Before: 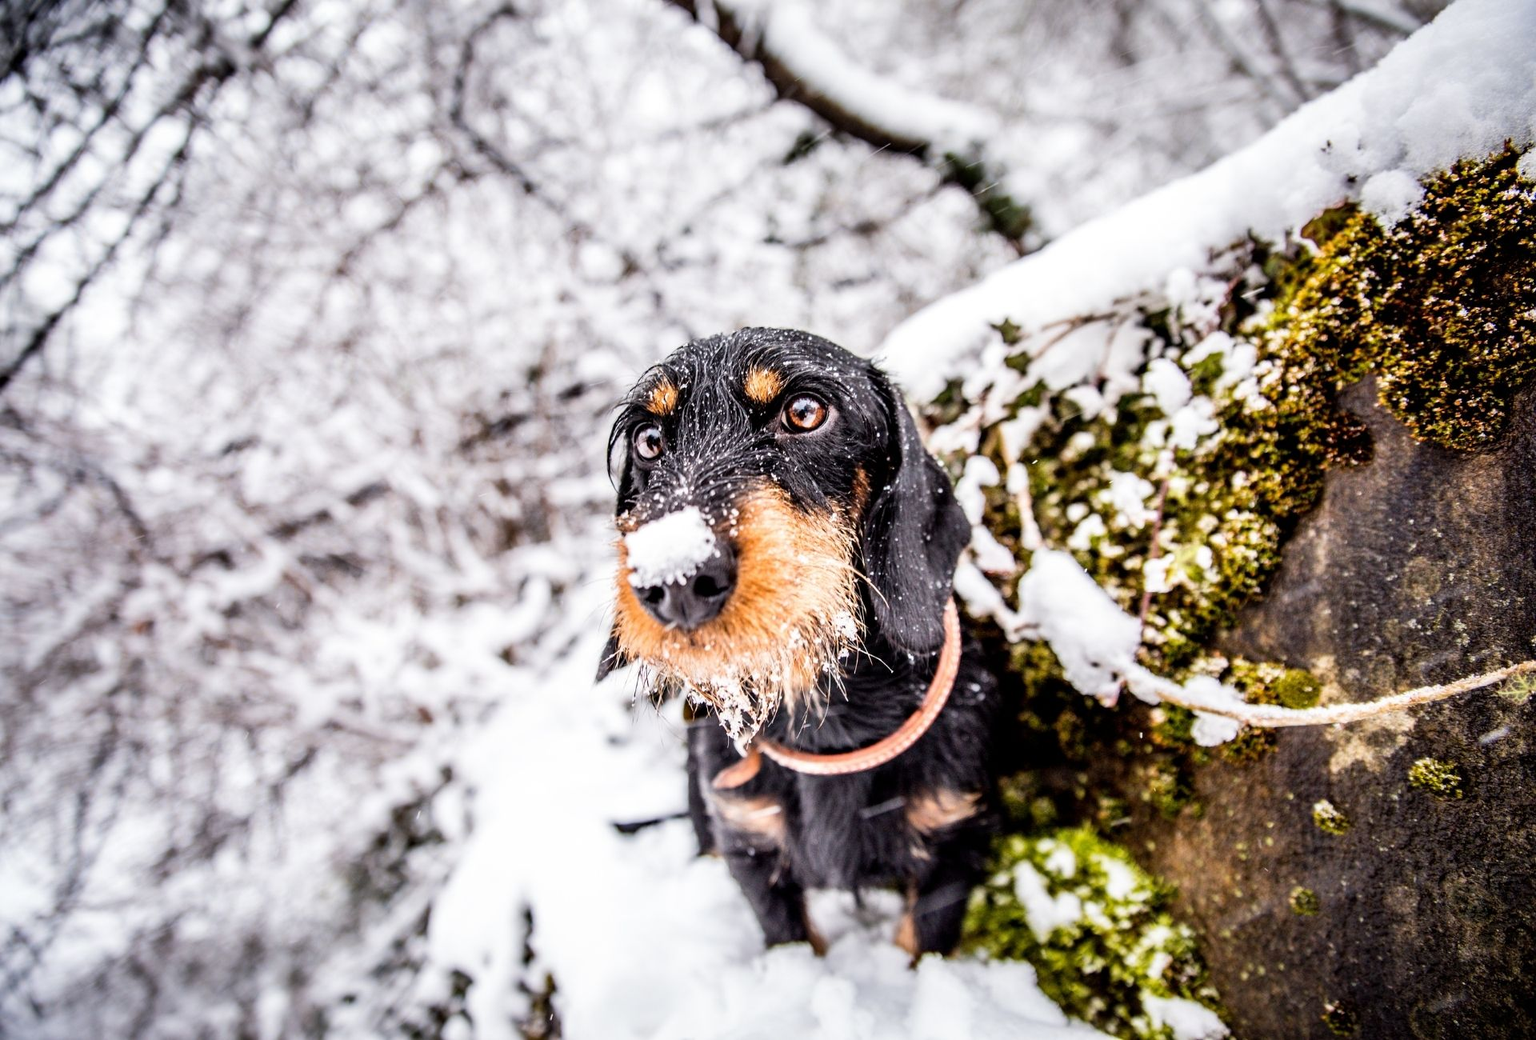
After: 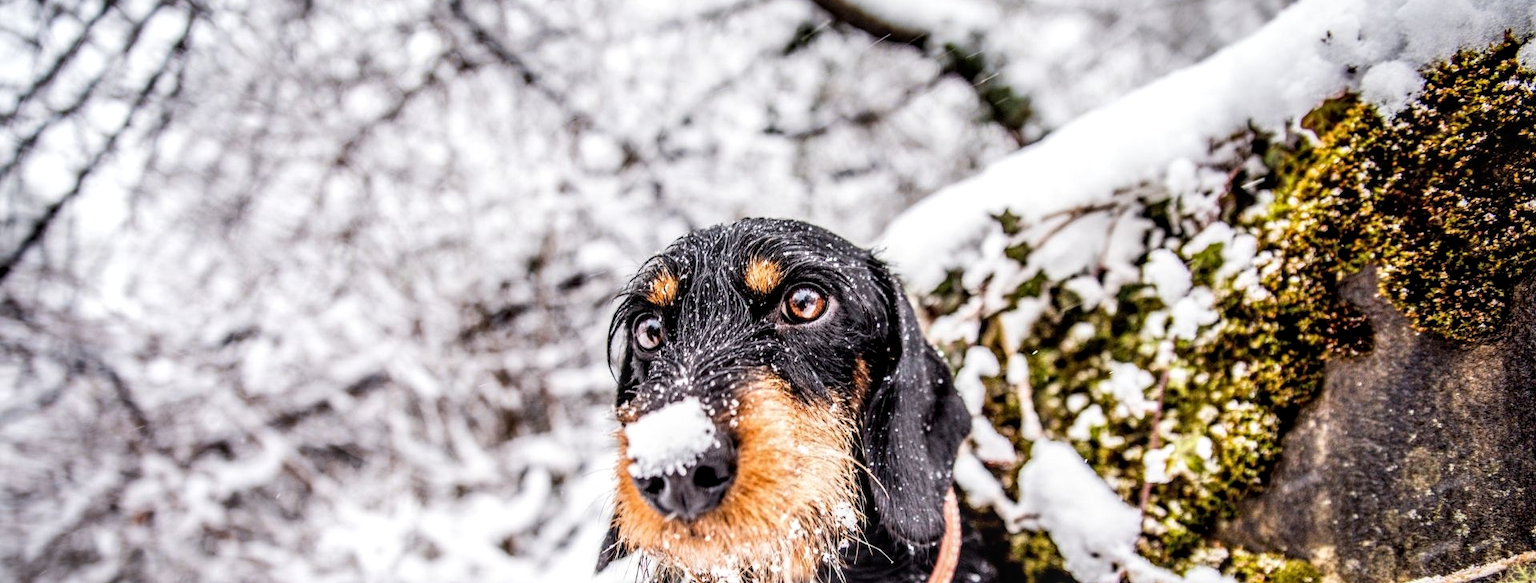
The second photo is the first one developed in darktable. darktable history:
crop and rotate: top 10.605%, bottom 33.274%
local contrast: detail 130%
